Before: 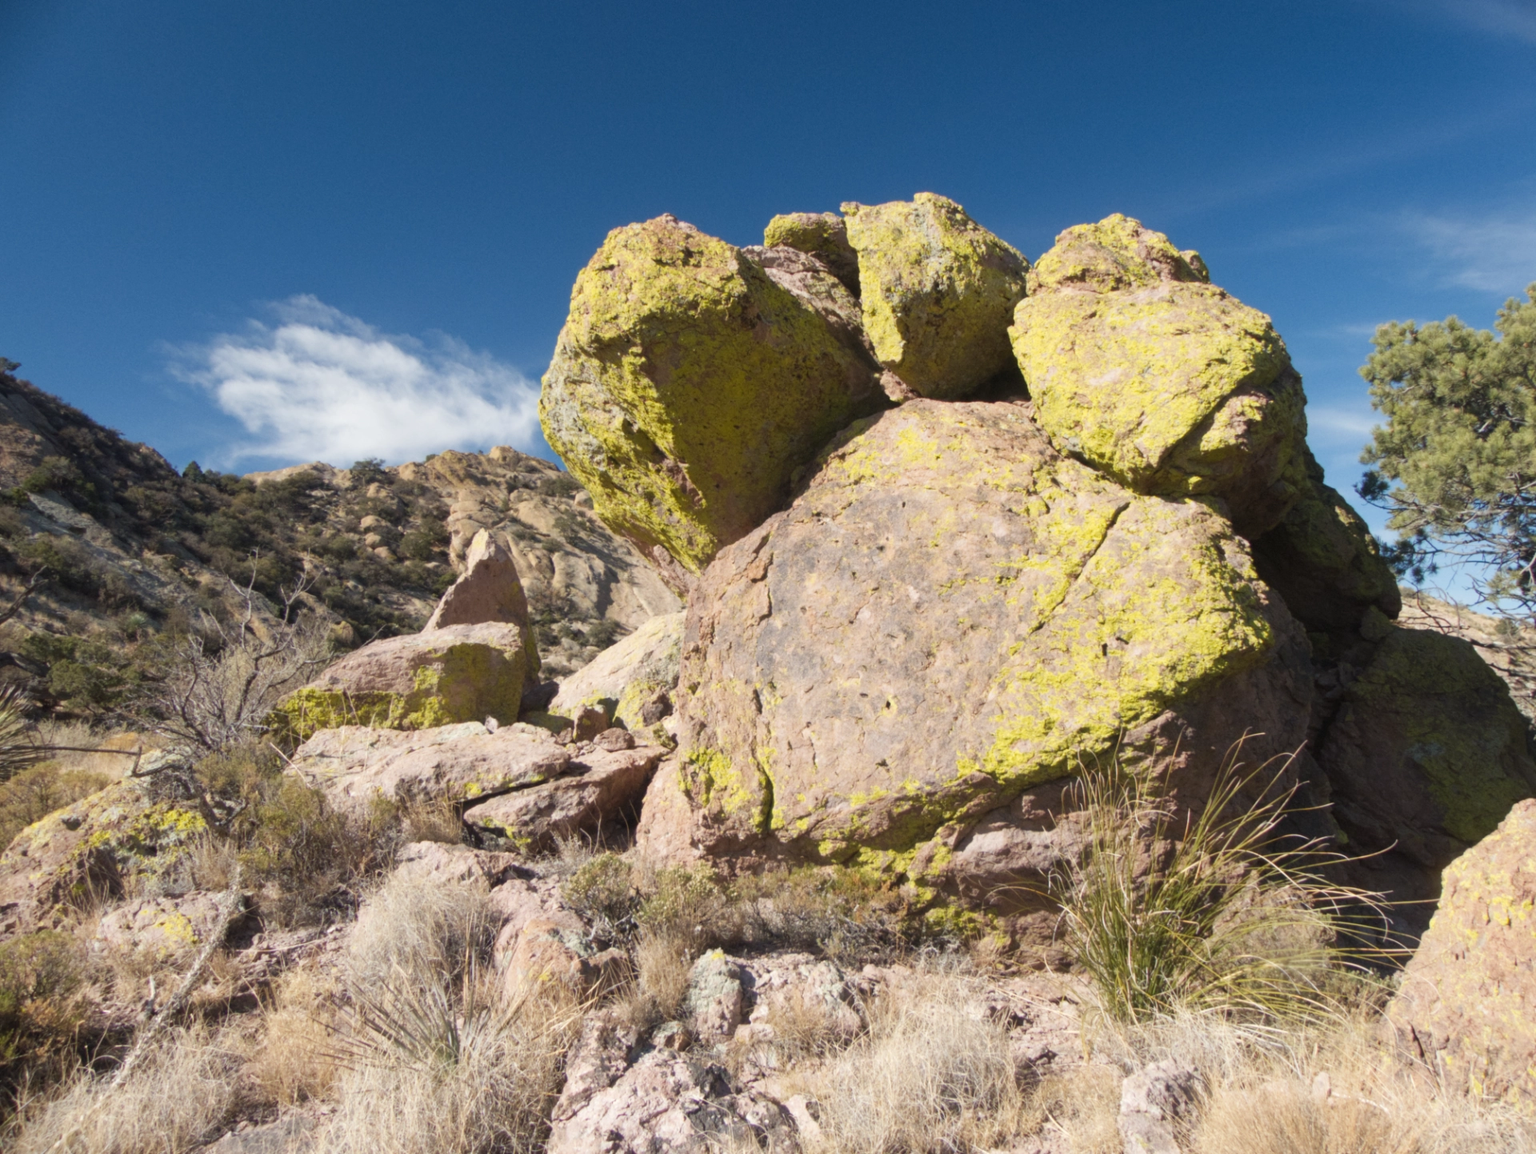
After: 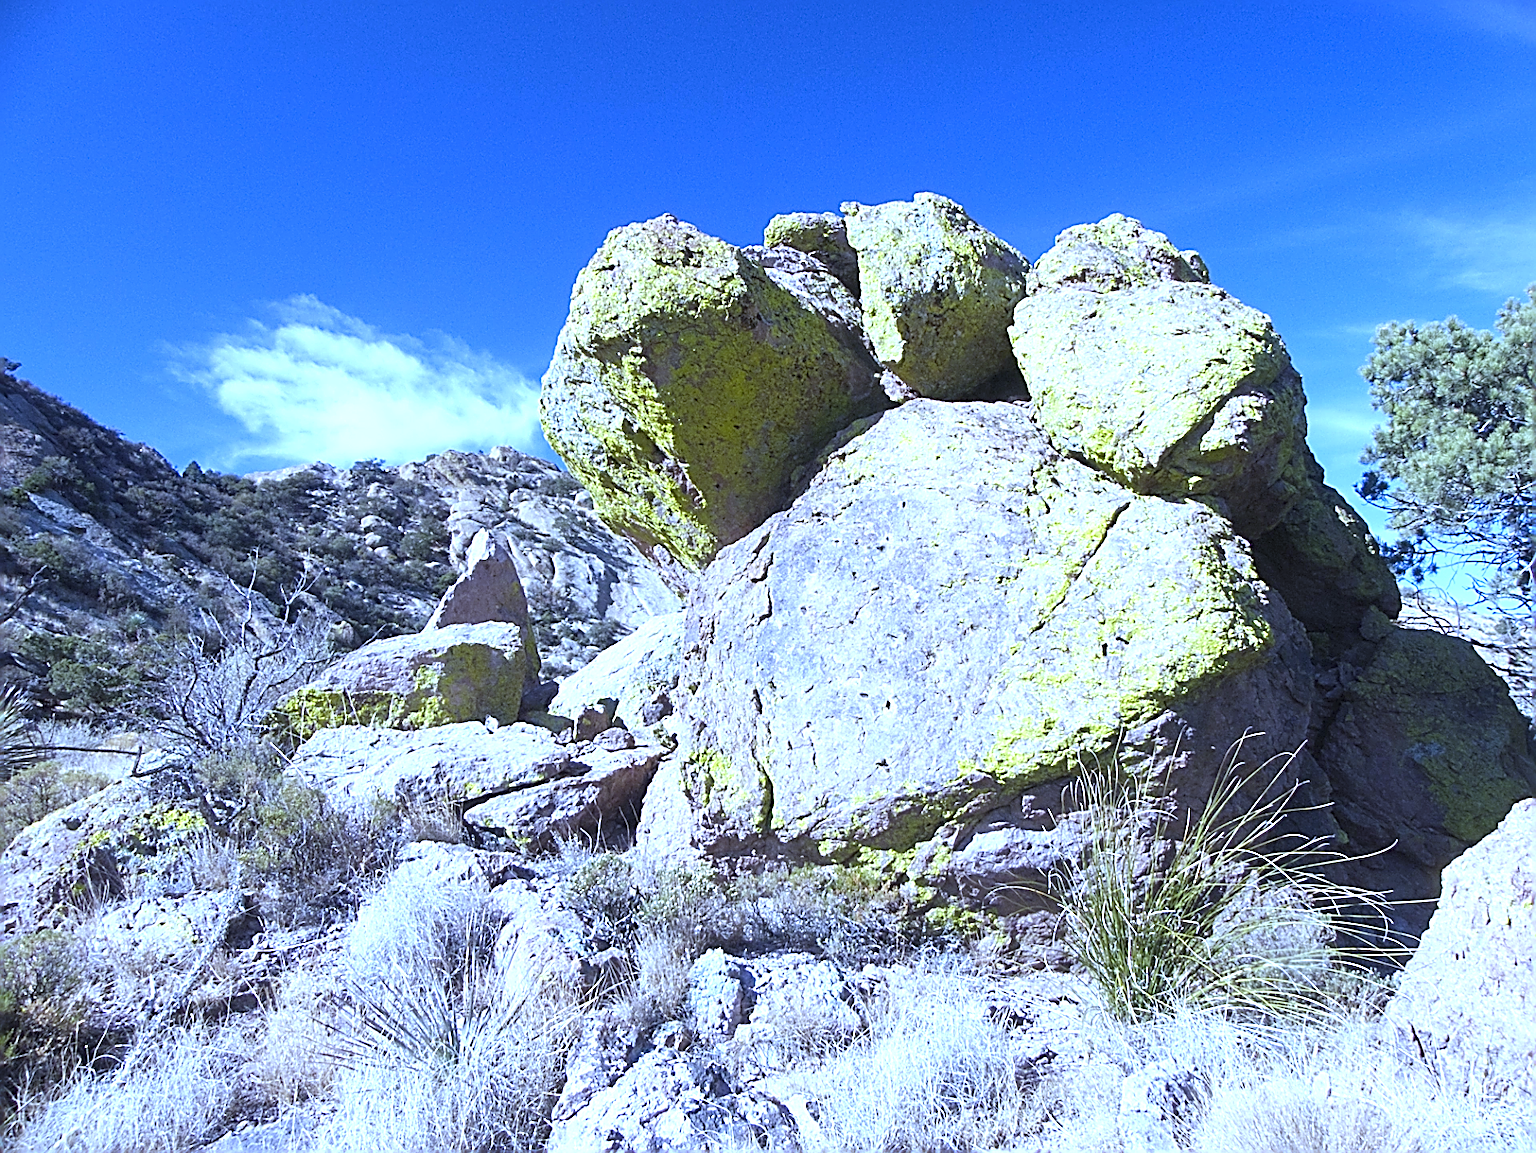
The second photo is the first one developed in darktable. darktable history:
sharpen: amount 2
white balance: red 0.766, blue 1.537
exposure: exposure 0.785 EV, compensate highlight preservation false
